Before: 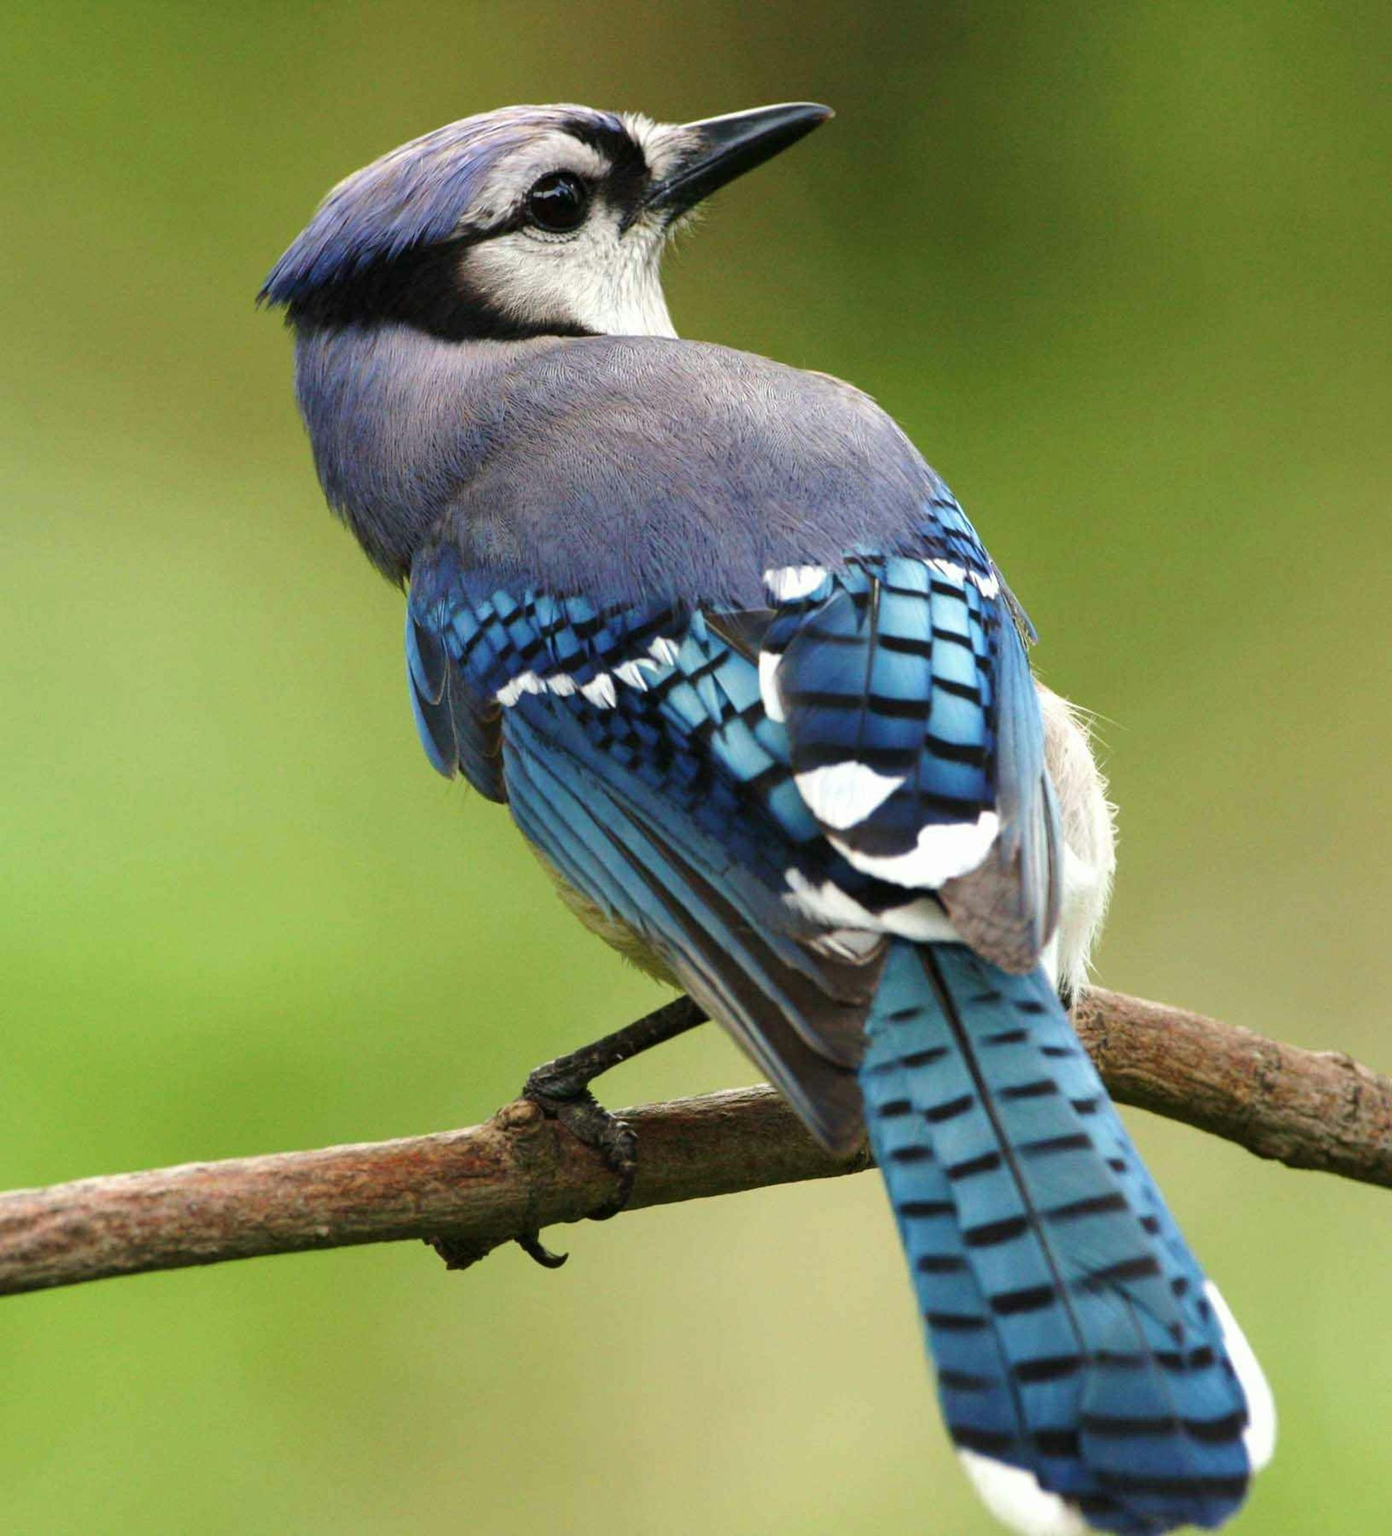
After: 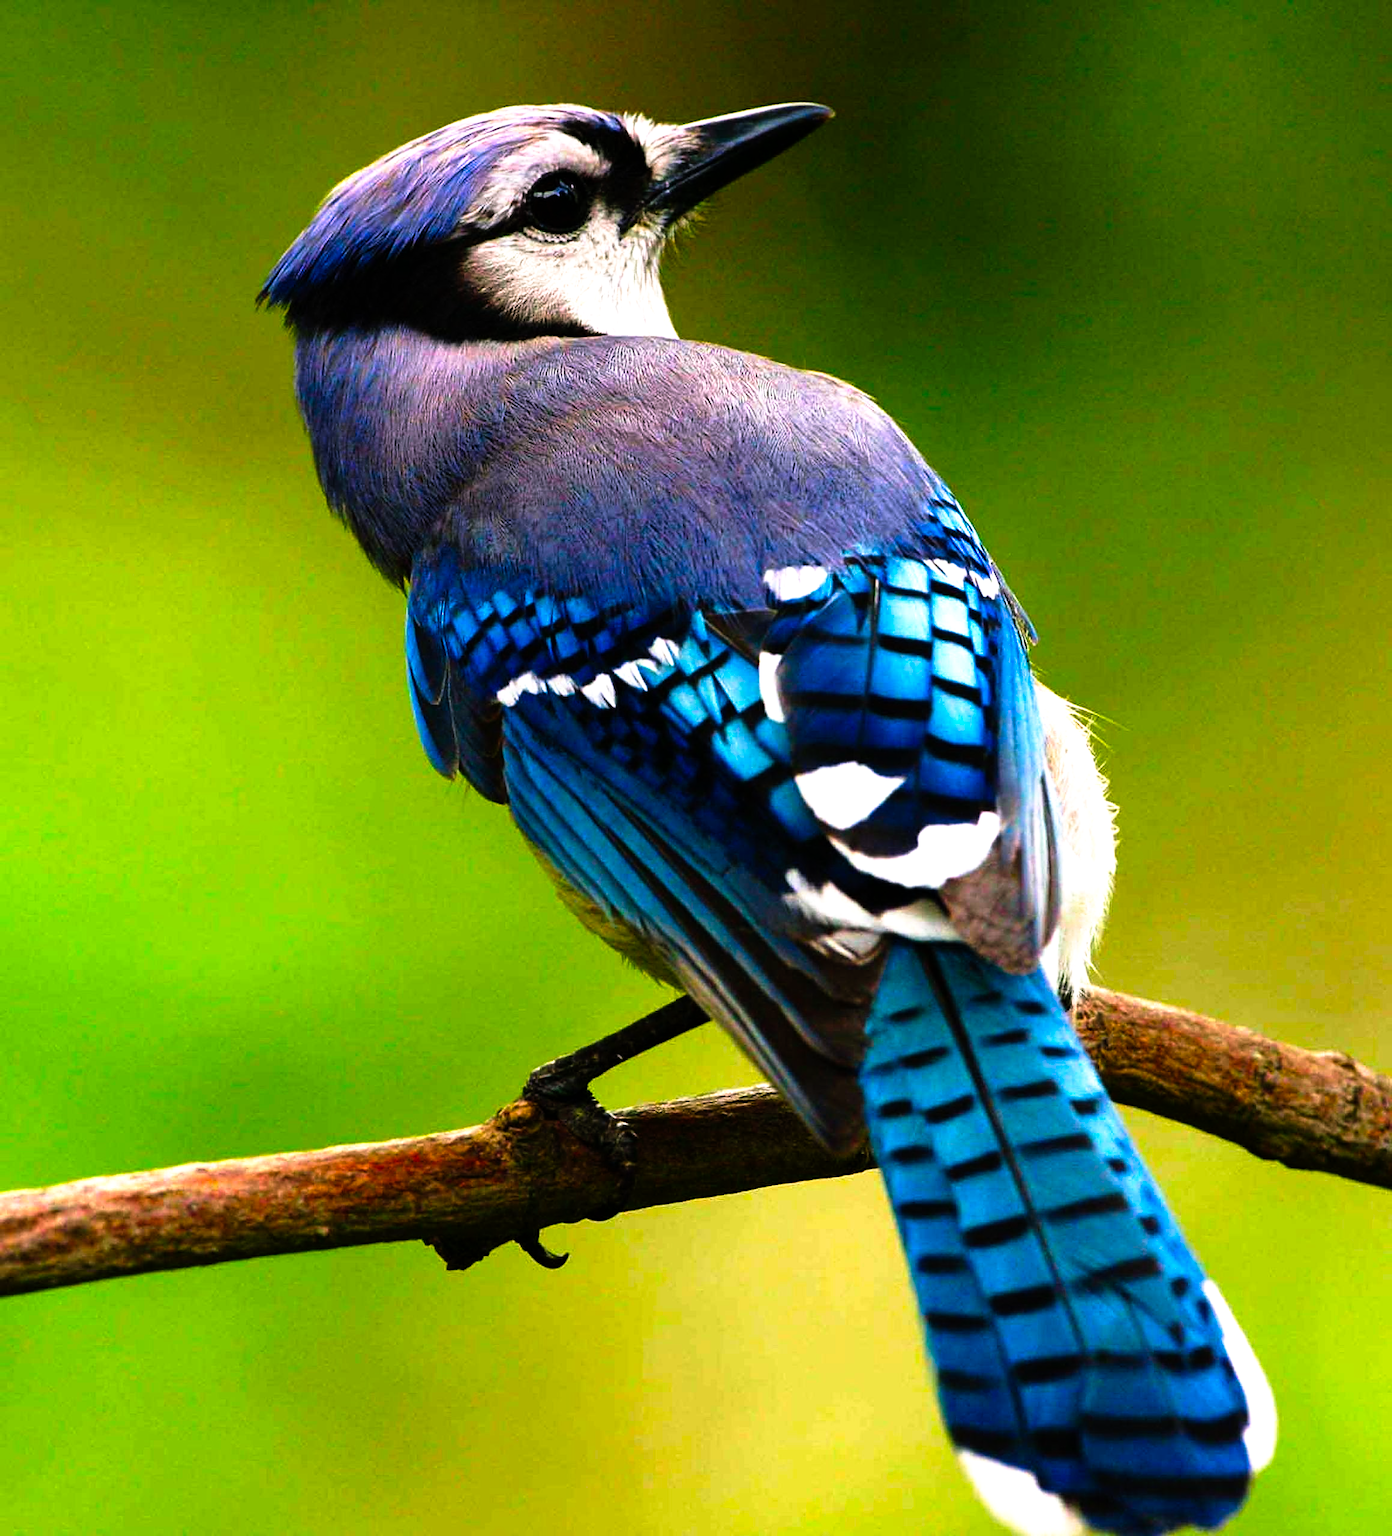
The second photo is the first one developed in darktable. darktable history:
color balance rgb: highlights gain › chroma 1.535%, highlights gain › hue 306.45°, linear chroma grading › mid-tones 7.673%, perceptual saturation grading › global saturation 30.117%, global vibrance 20%
sharpen: on, module defaults
tone curve: curves: ch0 [(0, 0) (0.003, 0.001) (0.011, 0.002) (0.025, 0.002) (0.044, 0.006) (0.069, 0.01) (0.1, 0.017) (0.136, 0.023) (0.177, 0.038) (0.224, 0.066) (0.277, 0.118) (0.335, 0.185) (0.399, 0.264) (0.468, 0.365) (0.543, 0.475) (0.623, 0.606) (0.709, 0.759) (0.801, 0.923) (0.898, 0.999) (1, 1)], preserve colors none
